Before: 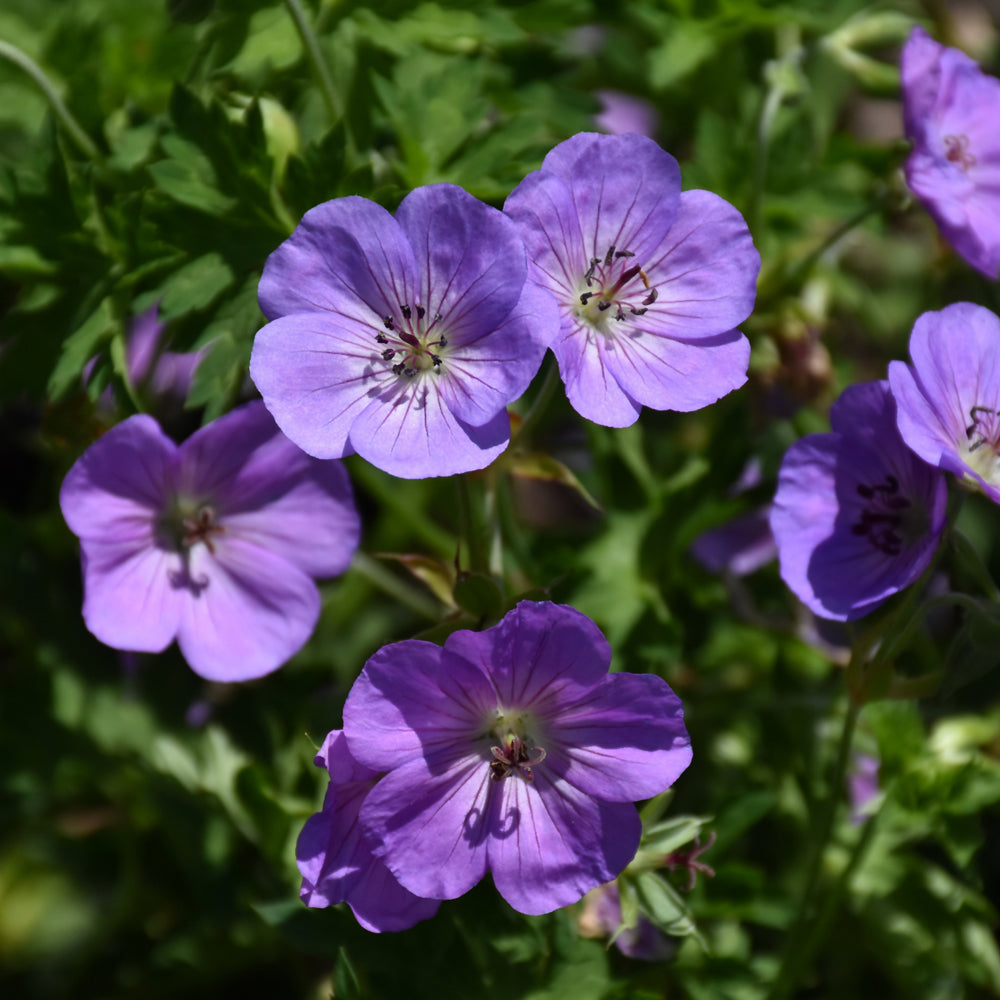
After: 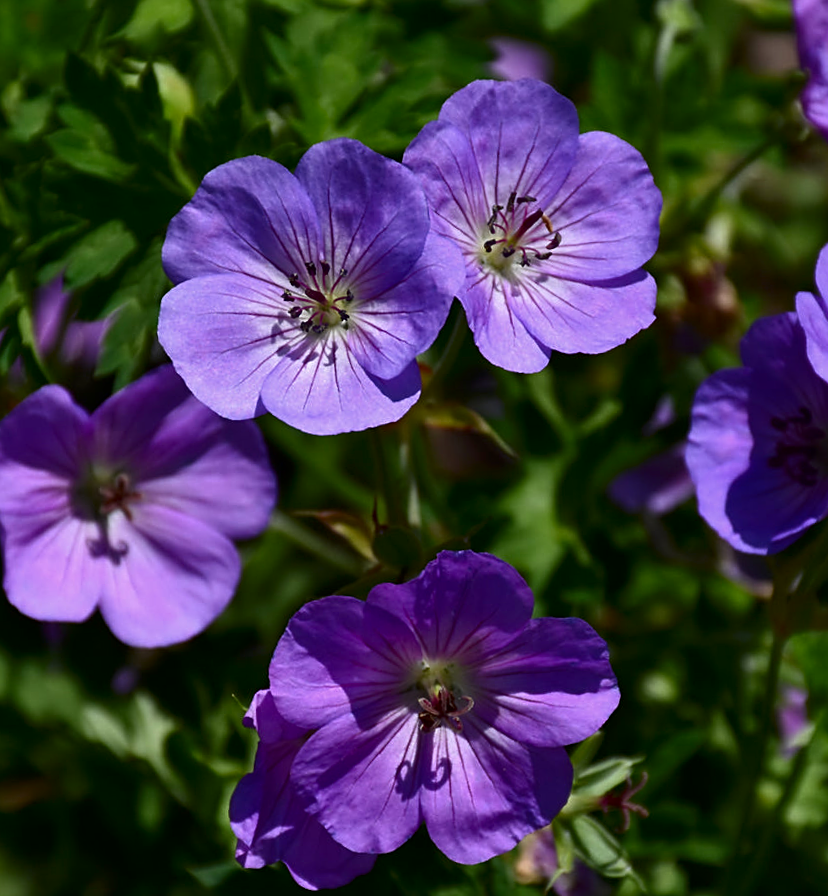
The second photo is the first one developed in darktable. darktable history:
crop: left 8.026%, right 7.374%
sharpen: on, module defaults
contrast brightness saturation: contrast 0.07, brightness -0.14, saturation 0.11
rotate and perspective: rotation -3°, crop left 0.031, crop right 0.968, crop top 0.07, crop bottom 0.93
